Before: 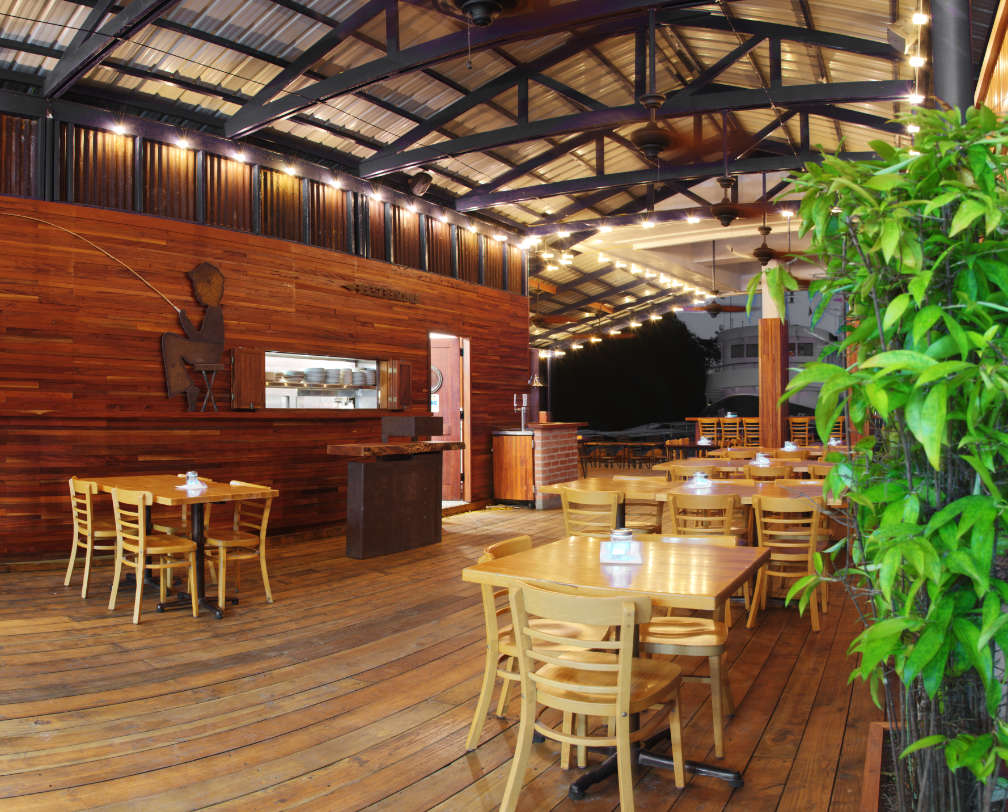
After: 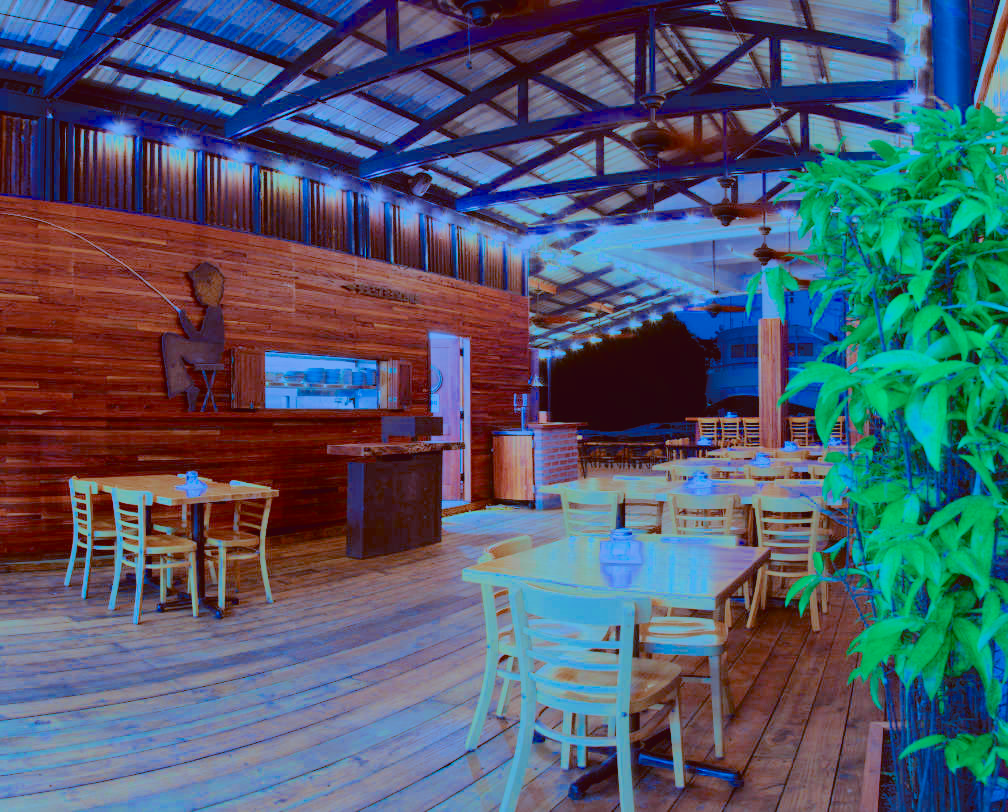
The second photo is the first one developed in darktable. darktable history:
color calibration: illuminant as shot in camera, x 0.462, y 0.419, temperature 2651.64 K
filmic rgb: white relative exposure 8 EV, threshold 3 EV, hardness 2.44, latitude 10.07%, contrast 0.72, highlights saturation mix 10%, shadows ↔ highlights balance 1.38%, color science v4 (2020), enable highlight reconstruction true
color balance: lift [1, 1.015, 1.004, 0.985], gamma [1, 0.958, 0.971, 1.042], gain [1, 0.956, 0.977, 1.044]
tone curve: curves: ch0 [(0, 0.029) (0.099, 0.082) (0.264, 0.253) (0.447, 0.481) (0.678, 0.721) (0.828, 0.857) (0.992, 0.94)]; ch1 [(0, 0) (0.311, 0.266) (0.411, 0.374) (0.481, 0.458) (0.501, 0.499) (0.514, 0.512) (0.575, 0.577) (0.643, 0.648) (0.682, 0.674) (0.802, 0.812) (1, 1)]; ch2 [(0, 0) (0.259, 0.207) (0.323, 0.311) (0.376, 0.353) (0.463, 0.456) (0.498, 0.498) (0.524, 0.512) (0.574, 0.582) (0.648, 0.653) (0.768, 0.728) (1, 1)], color space Lab, independent channels, preserve colors none
